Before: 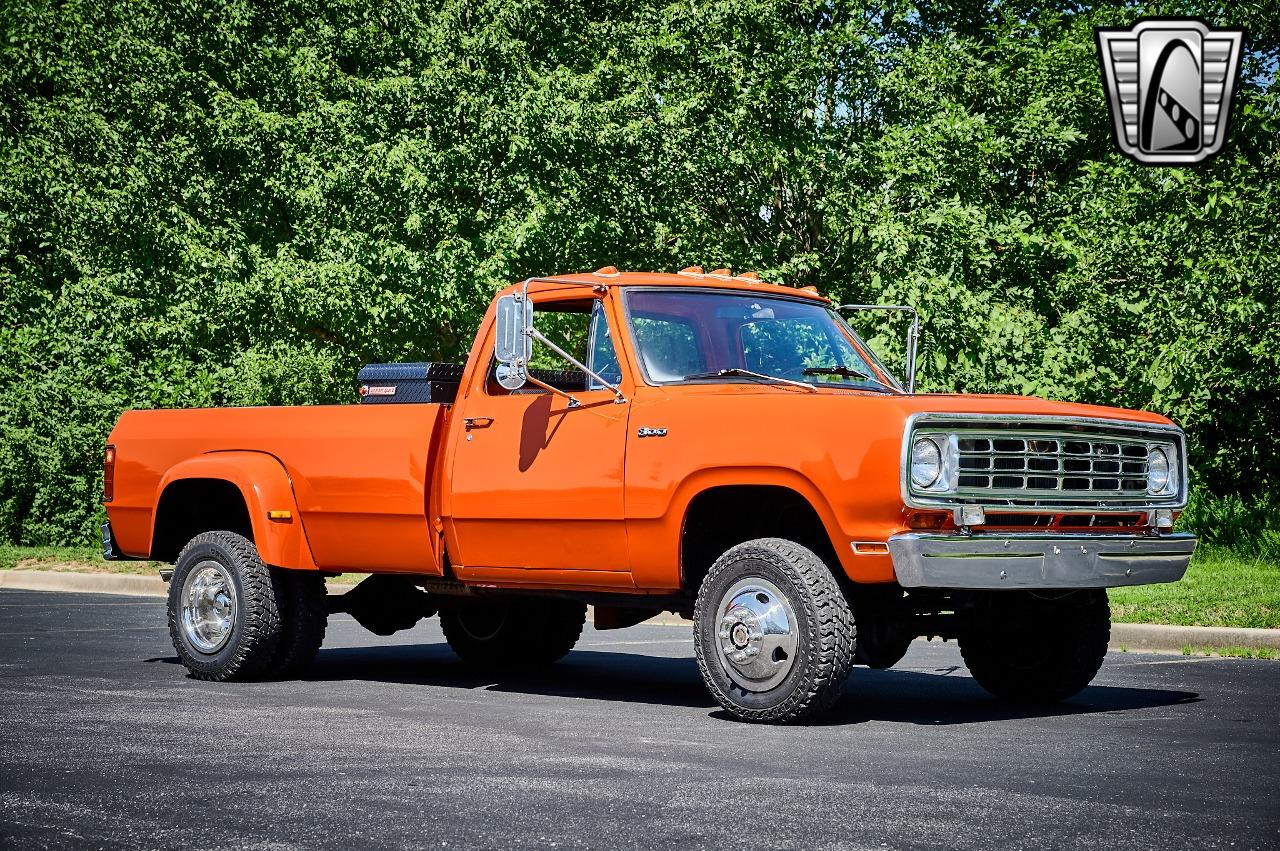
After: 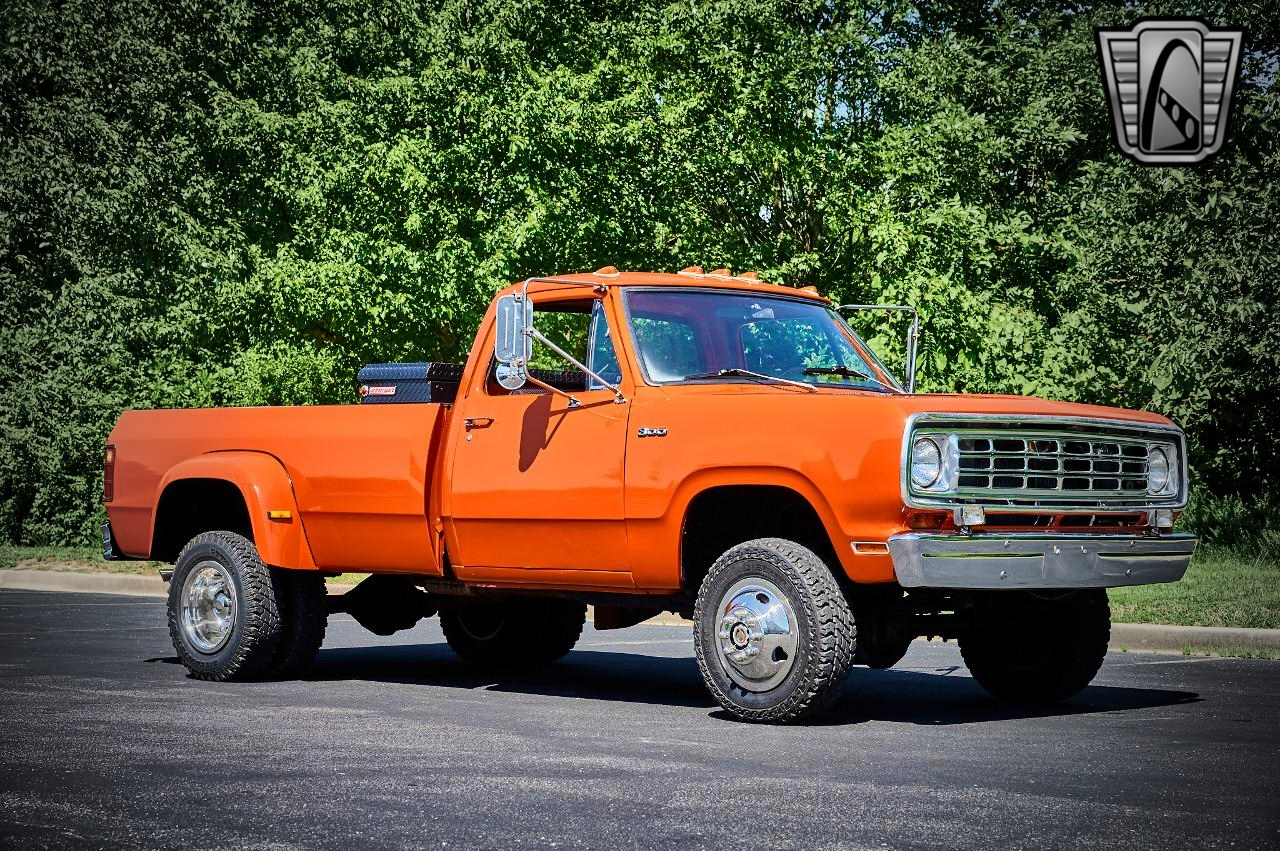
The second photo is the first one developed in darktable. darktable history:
velvia: on, module defaults
vignetting: fall-off start 64.63%, center (-0.034, 0.148), width/height ratio 0.881
